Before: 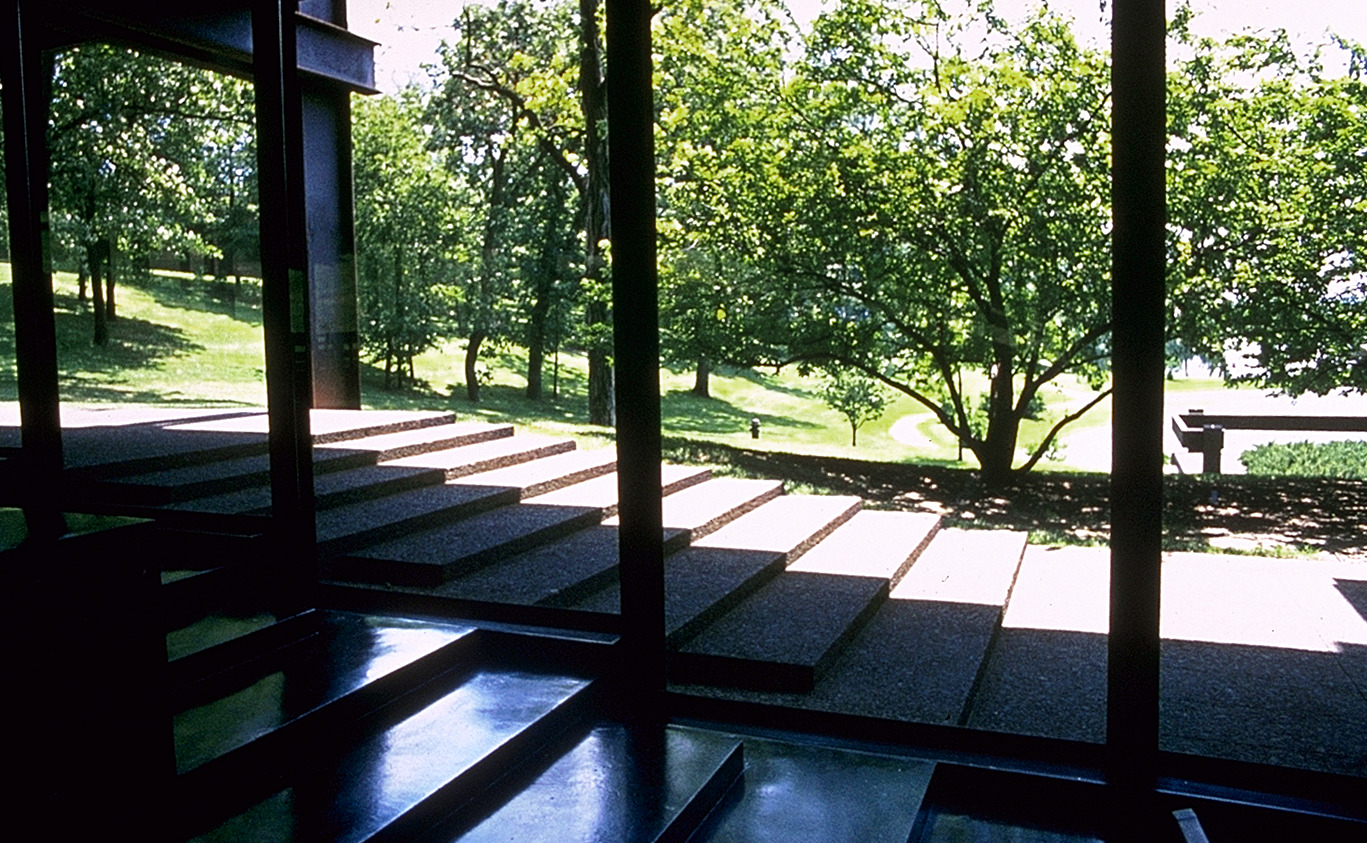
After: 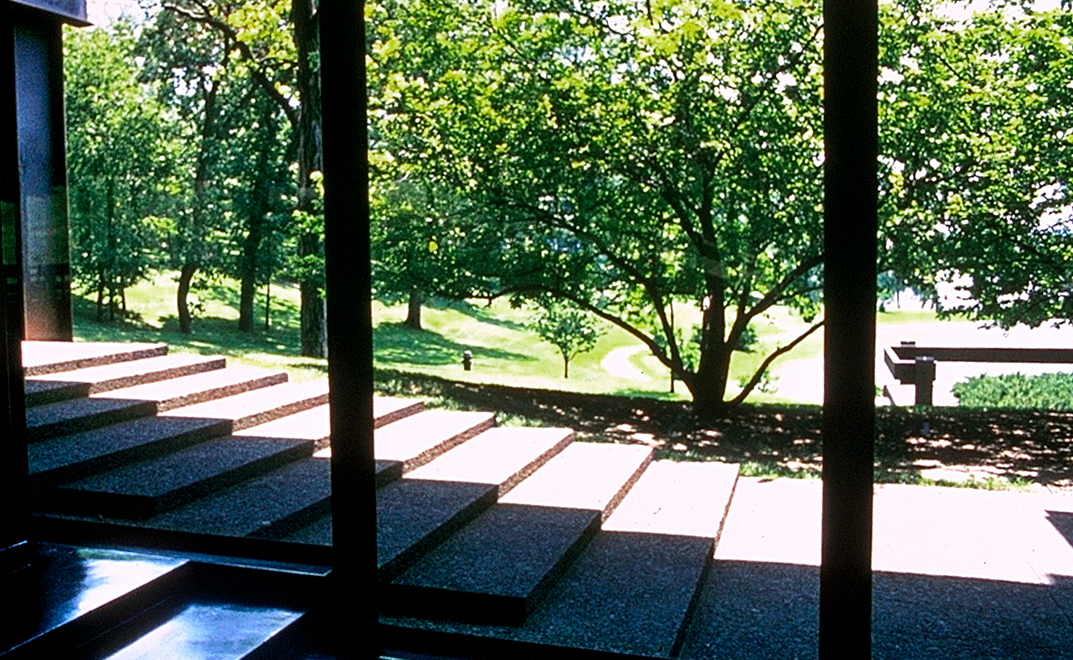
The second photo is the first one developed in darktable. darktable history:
crop and rotate: left 21.133%, top 8.07%, right 0.315%, bottom 13.597%
shadows and highlights: low approximation 0.01, soften with gaussian
